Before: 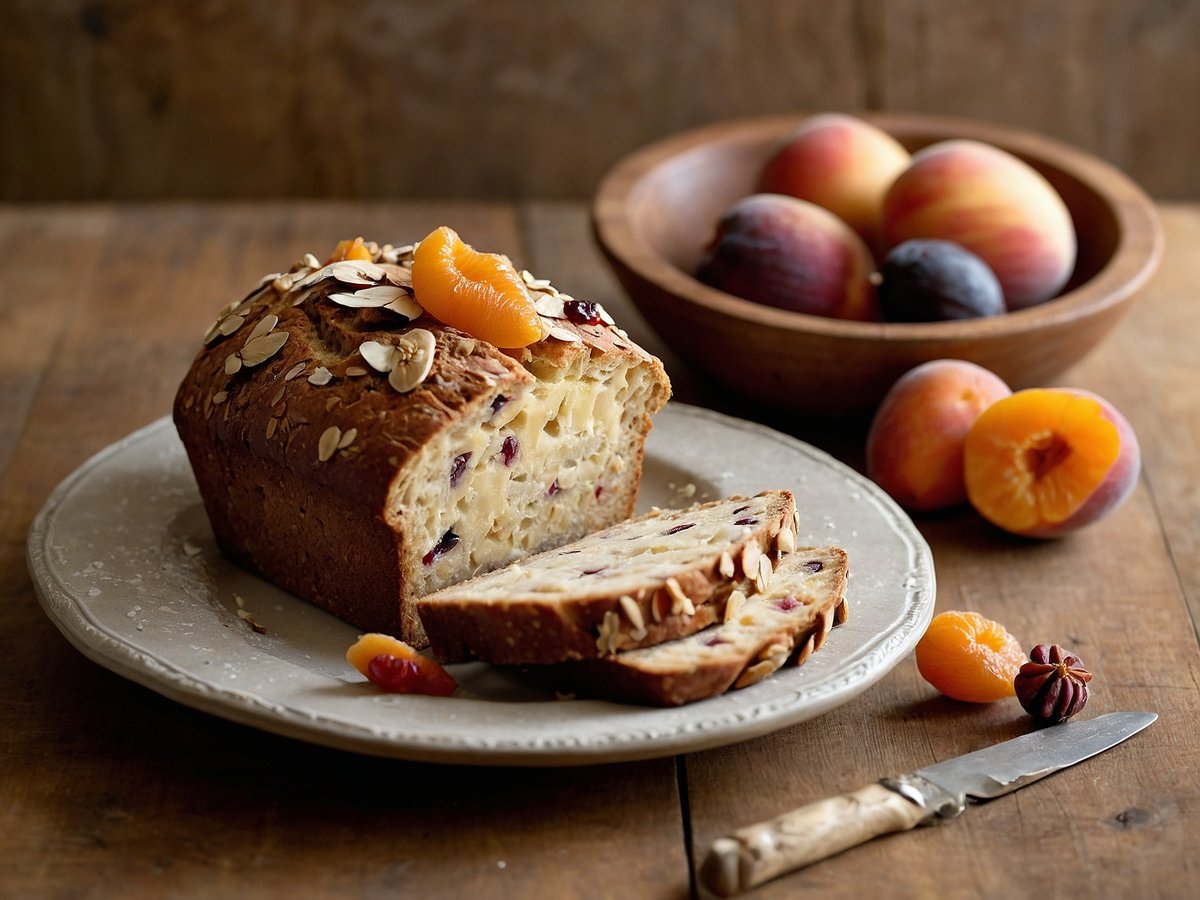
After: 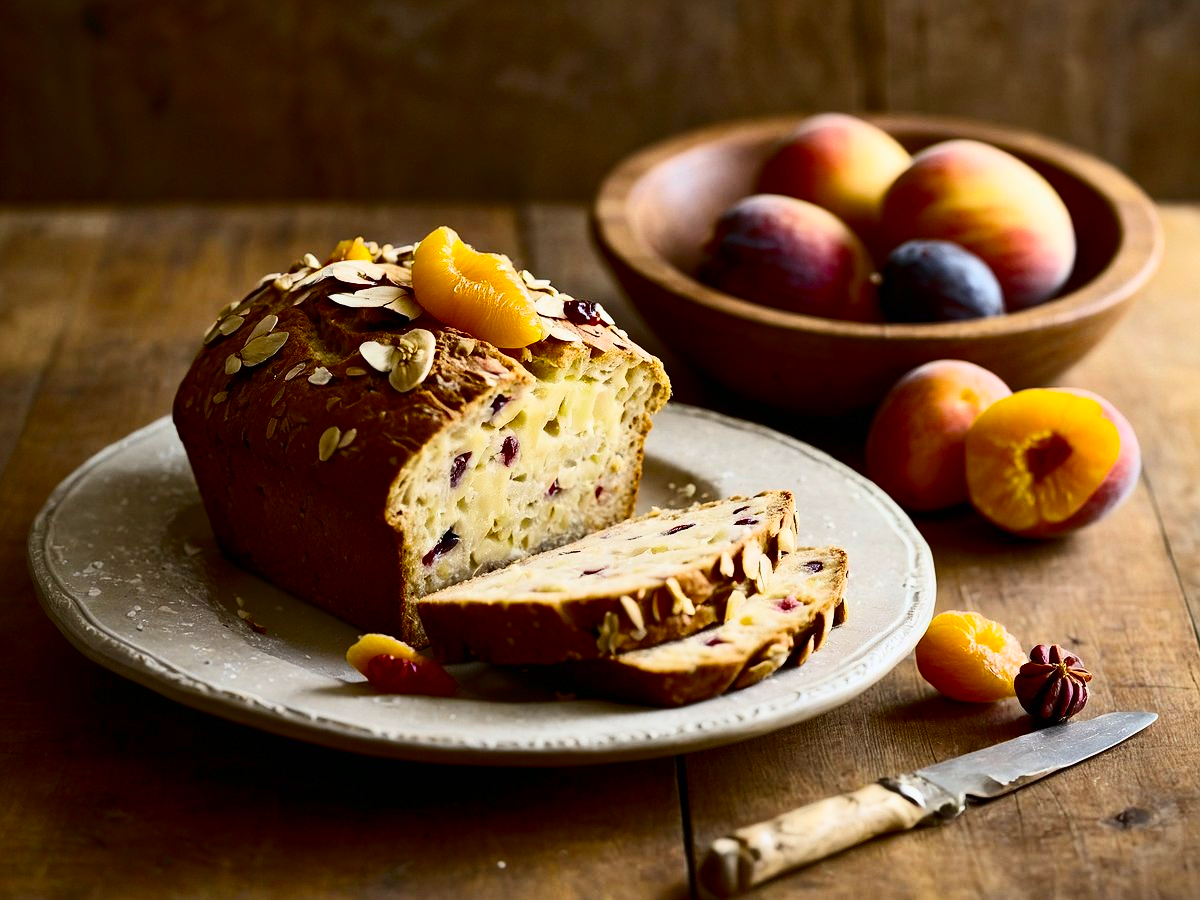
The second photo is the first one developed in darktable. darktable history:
color balance rgb: shadows lift › luminance -19.81%, perceptual saturation grading › global saturation 30.732%, contrast -10.636%
contrast brightness saturation: contrast 0.406, brightness 0.044, saturation 0.252
color zones: curves: ch1 [(0.113, 0.438) (0.75, 0.5)]; ch2 [(0.12, 0.526) (0.75, 0.5)]
